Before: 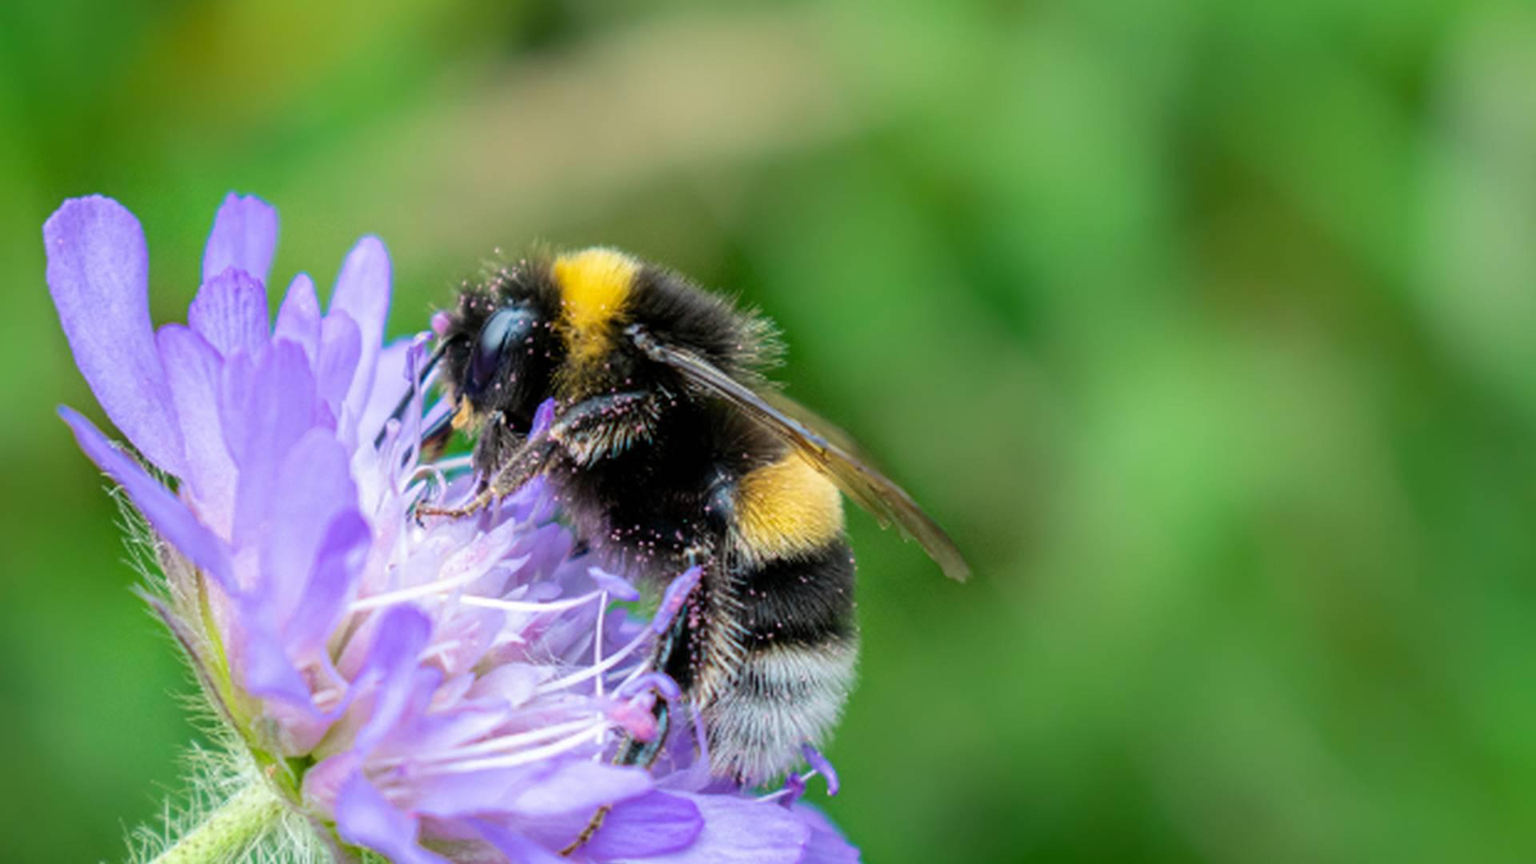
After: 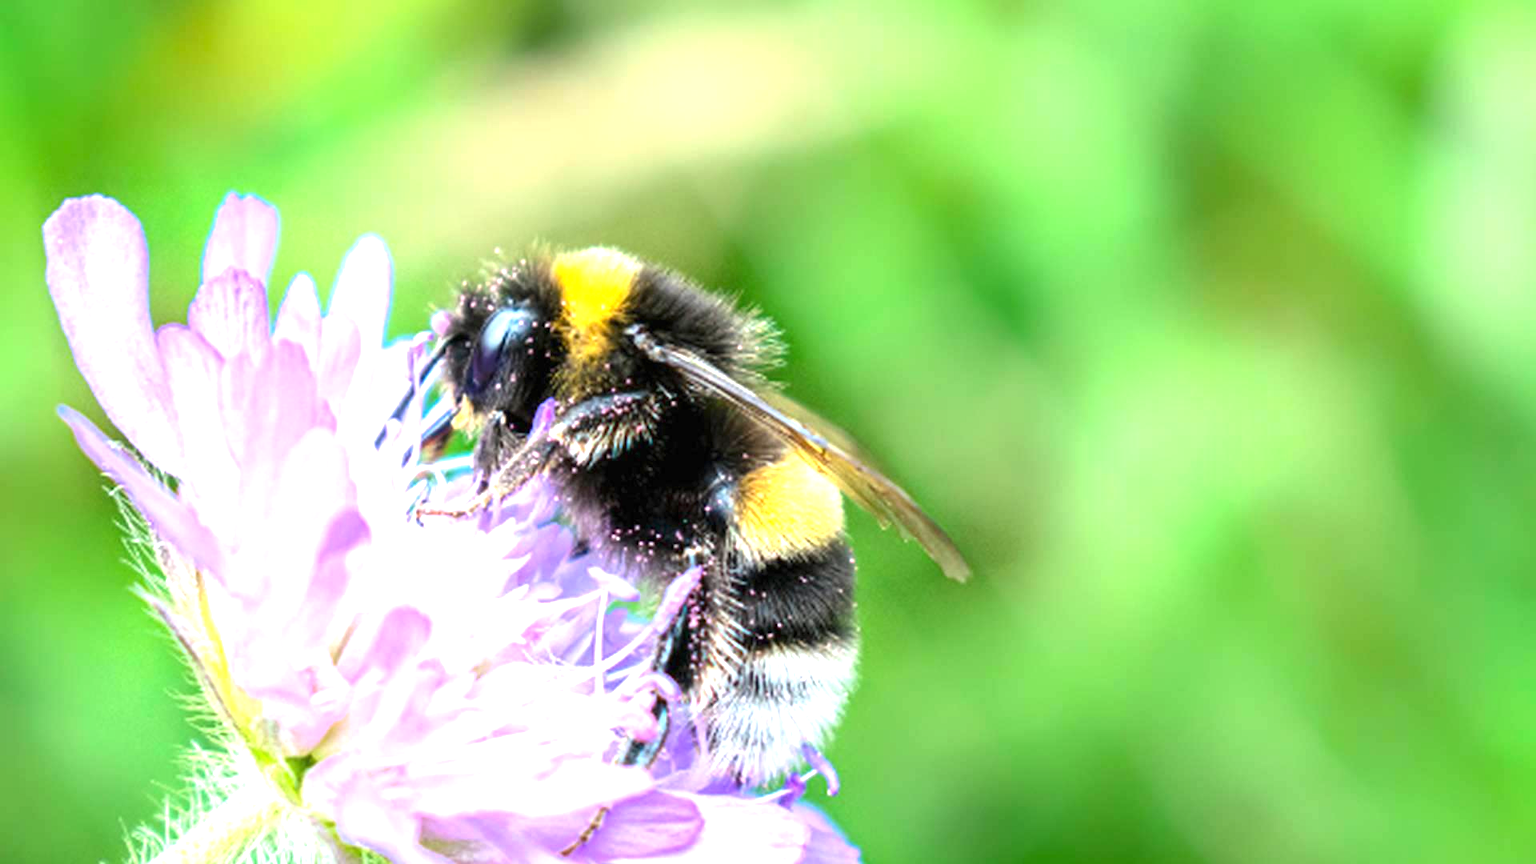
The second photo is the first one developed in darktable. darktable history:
exposure: black level correction 0, exposure 1.457 EV, compensate highlight preservation false
